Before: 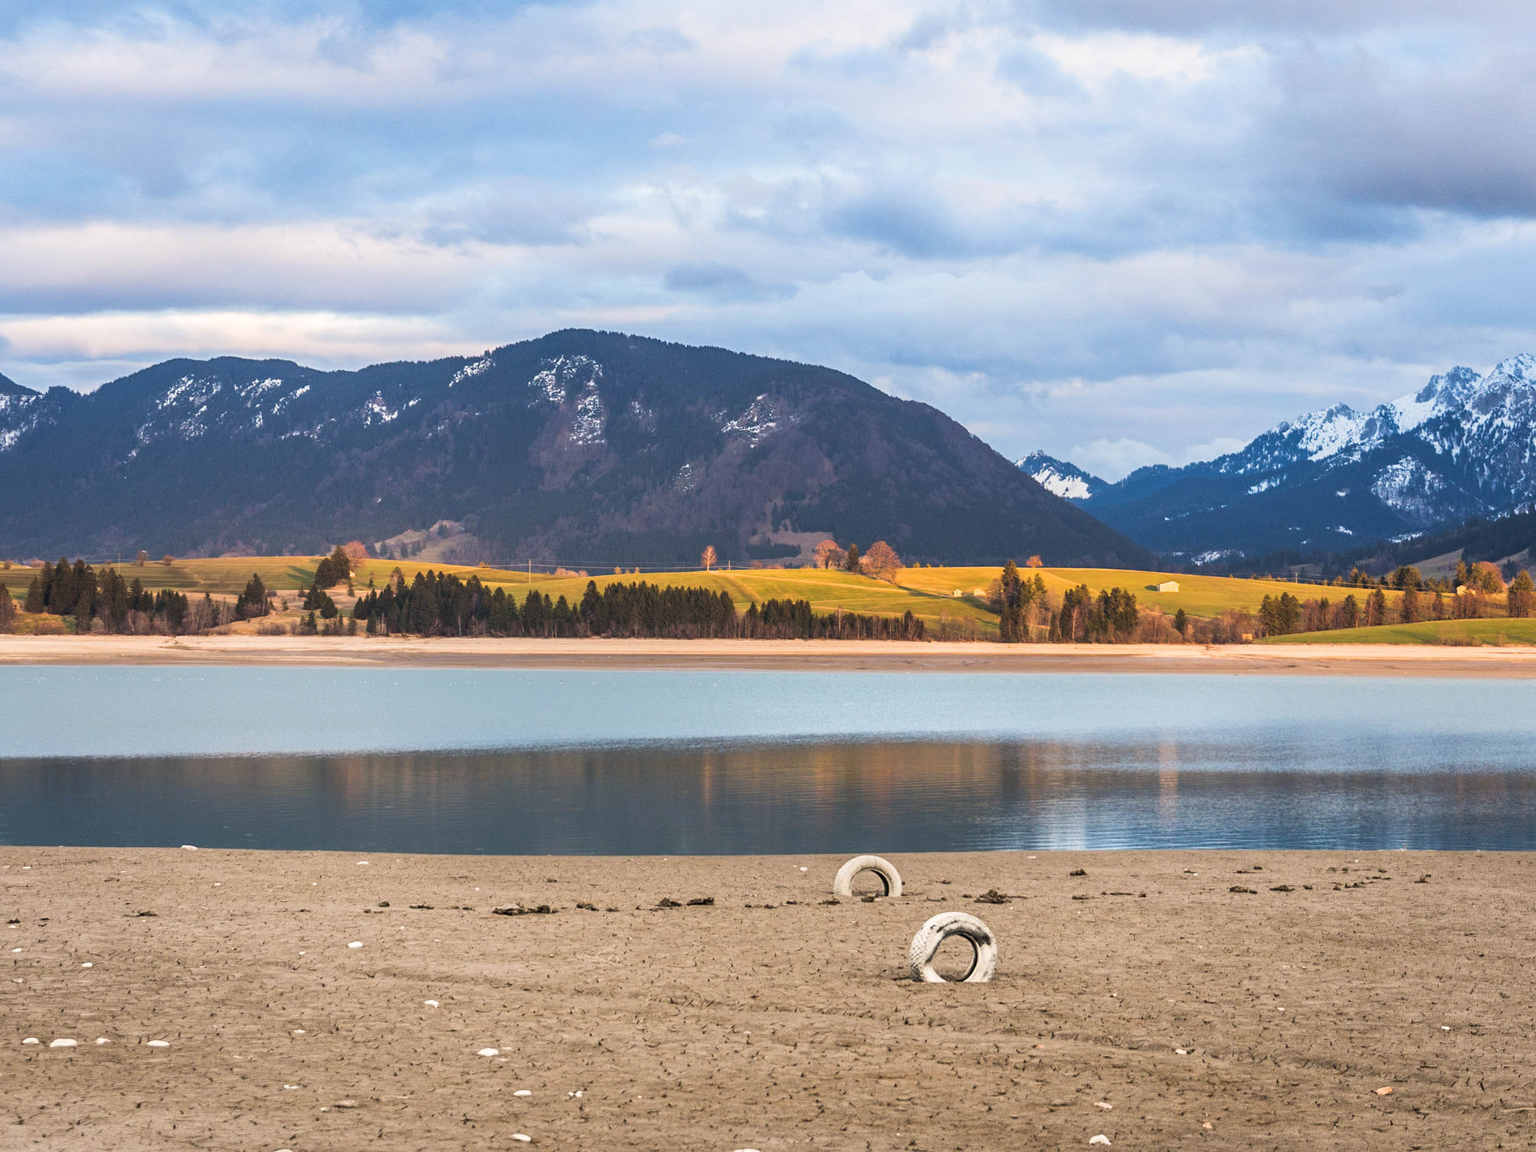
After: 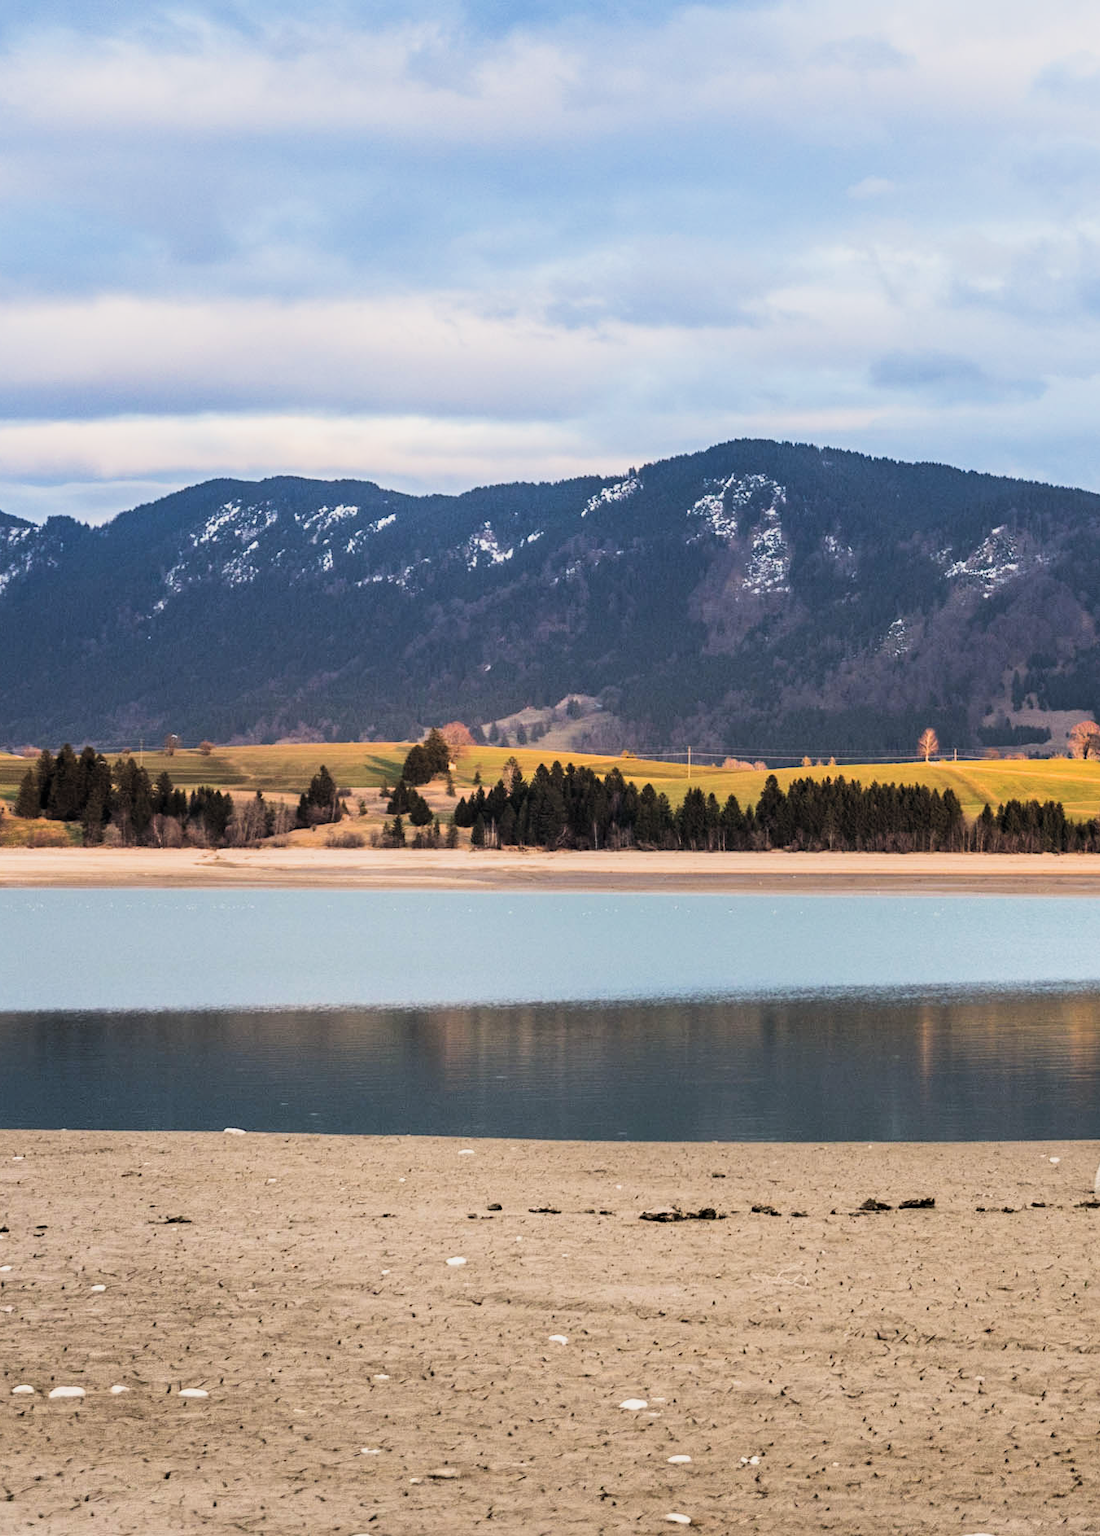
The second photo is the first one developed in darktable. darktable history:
filmic rgb: black relative exposure -16 EV, white relative exposure 6.24 EV, threshold 3.05 EV, hardness 5.06, contrast 1.348, enable highlight reconstruction true
crop: left 0.887%, right 45.407%, bottom 0.087%
